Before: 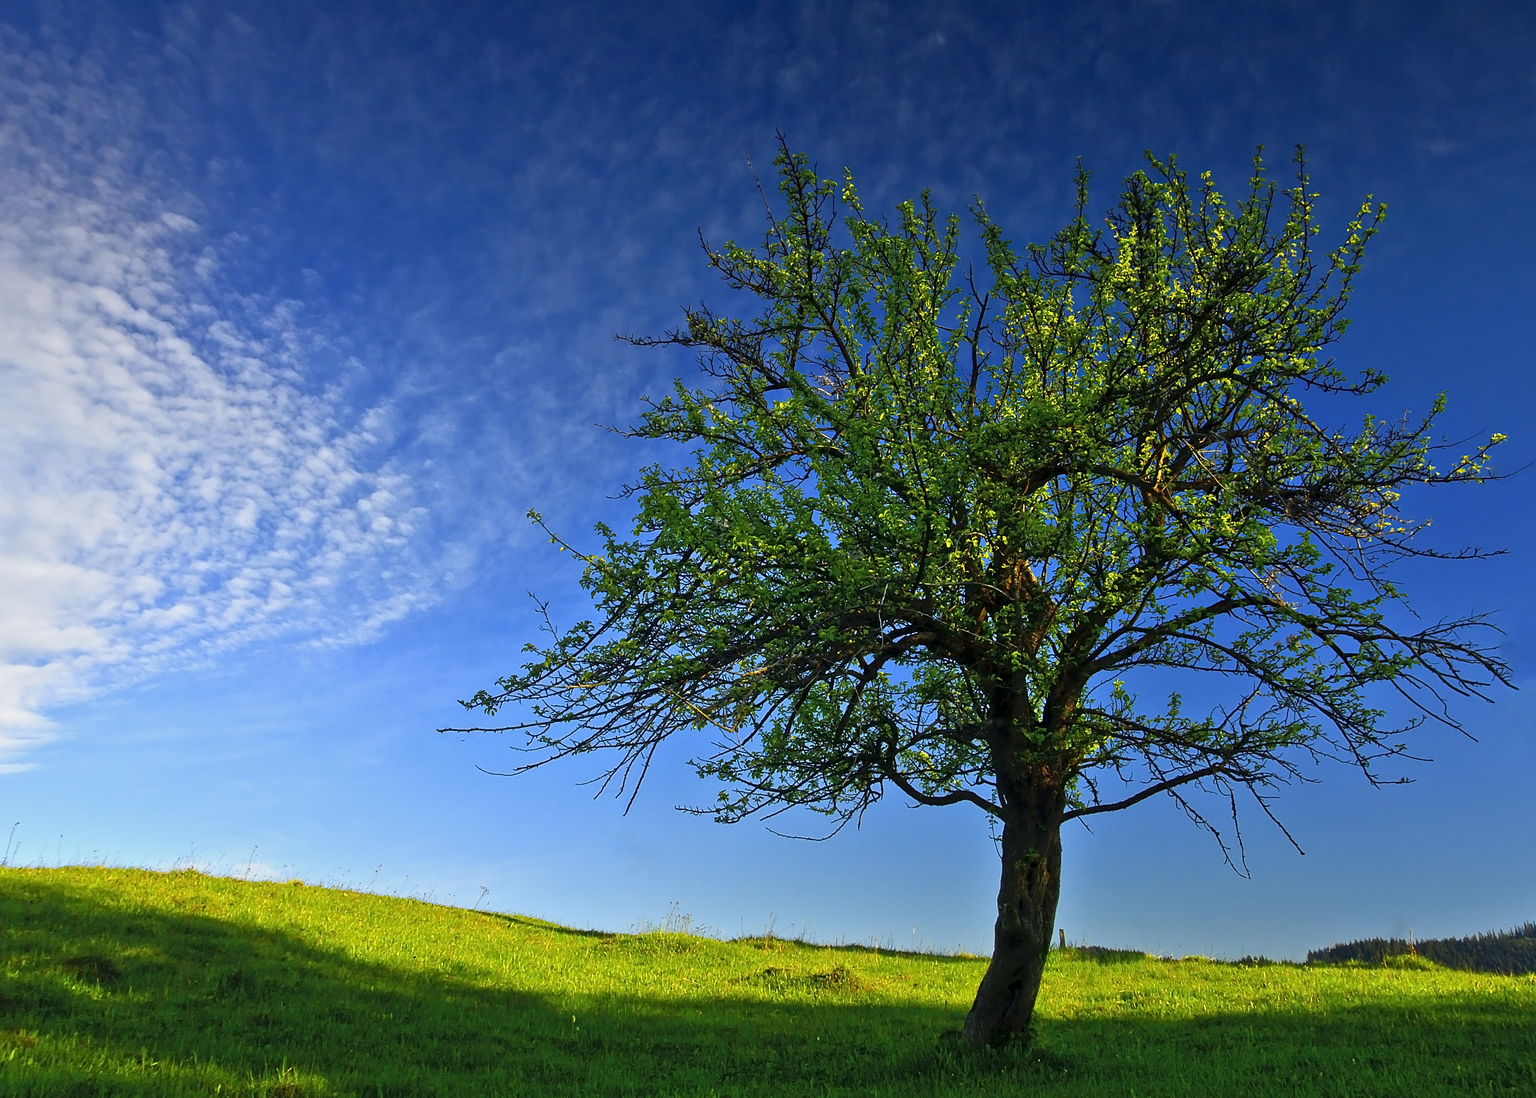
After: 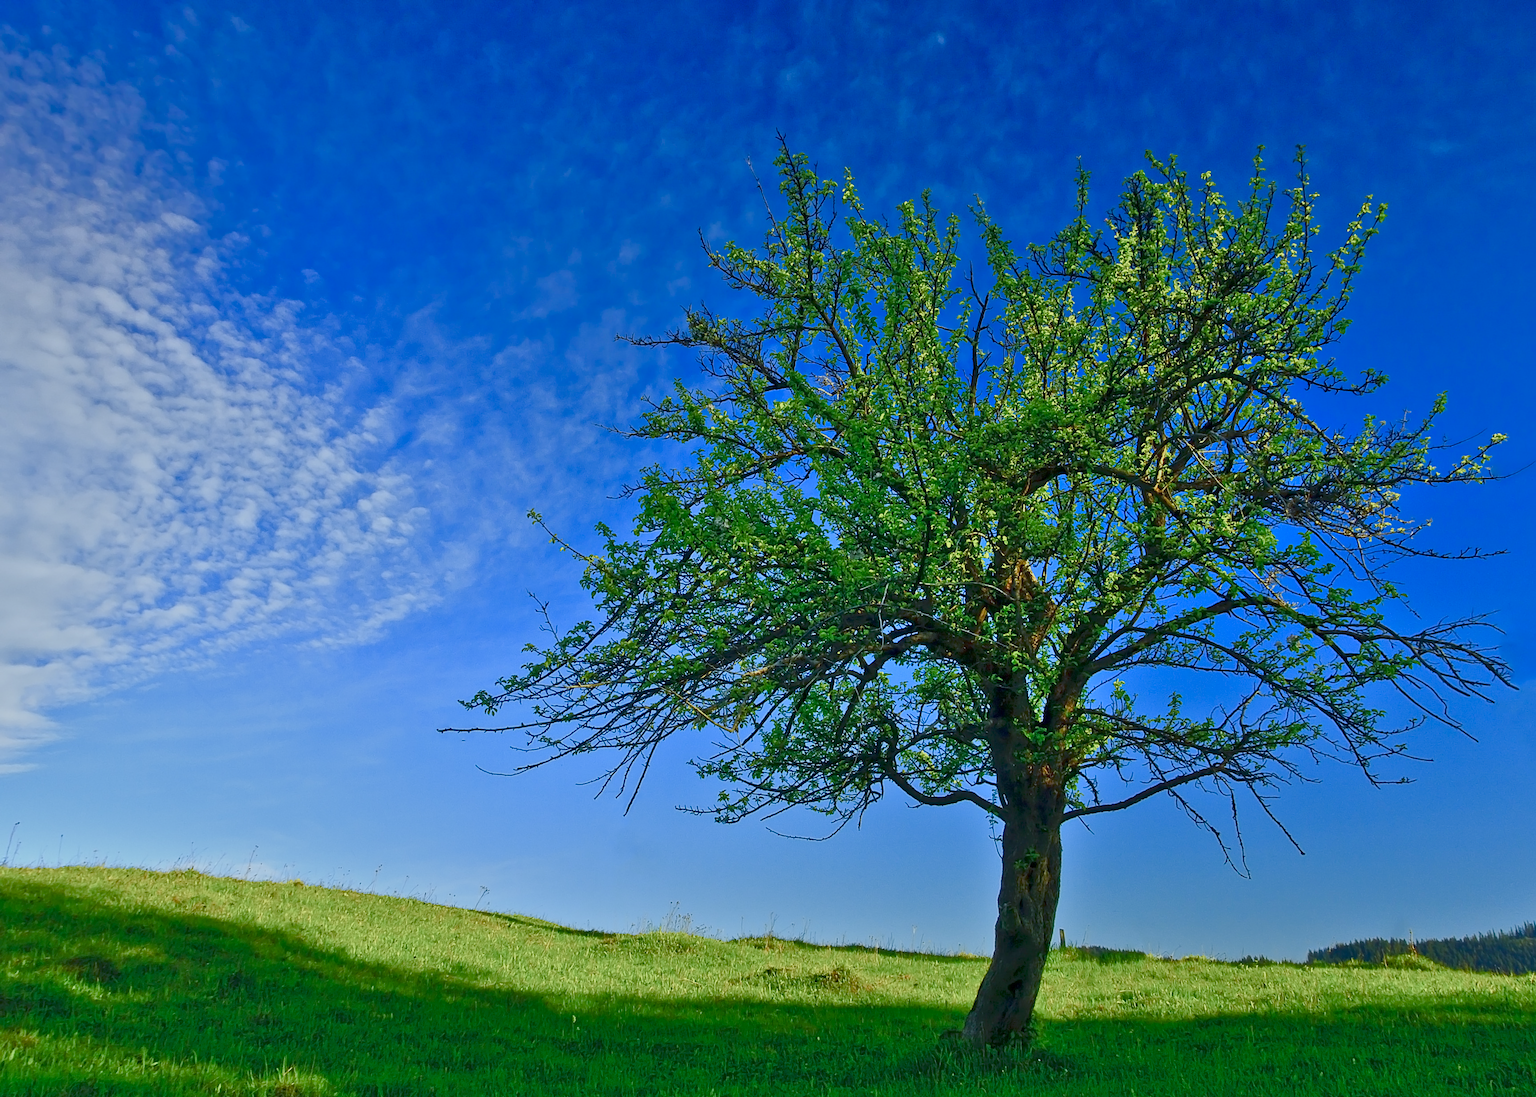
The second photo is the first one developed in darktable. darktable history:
local contrast: mode bilateral grid, contrast 15, coarseness 36, detail 105%, midtone range 0.2
color calibration: illuminant Planckian (black body), x 0.375, y 0.373, temperature 4117 K
shadows and highlights: soften with gaussian
color balance rgb: shadows lift › chroma 1%, shadows lift › hue 113°, highlights gain › chroma 0.2%, highlights gain › hue 333°, perceptual saturation grading › global saturation 20%, perceptual saturation grading › highlights -50%, perceptual saturation grading › shadows 25%, contrast -20%
